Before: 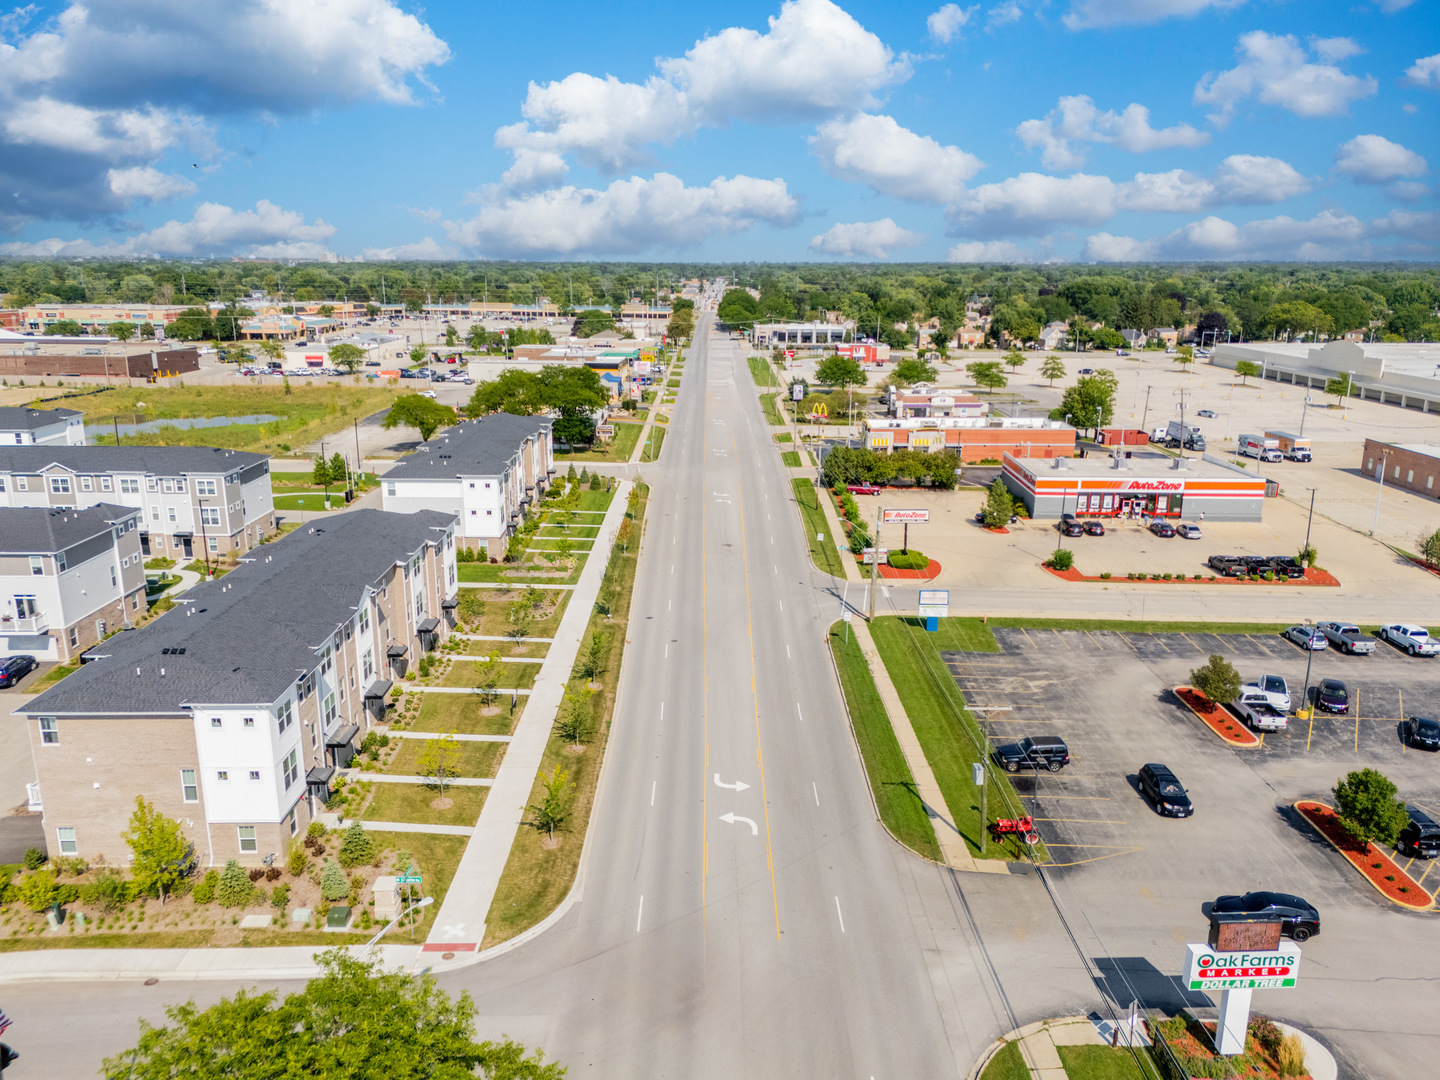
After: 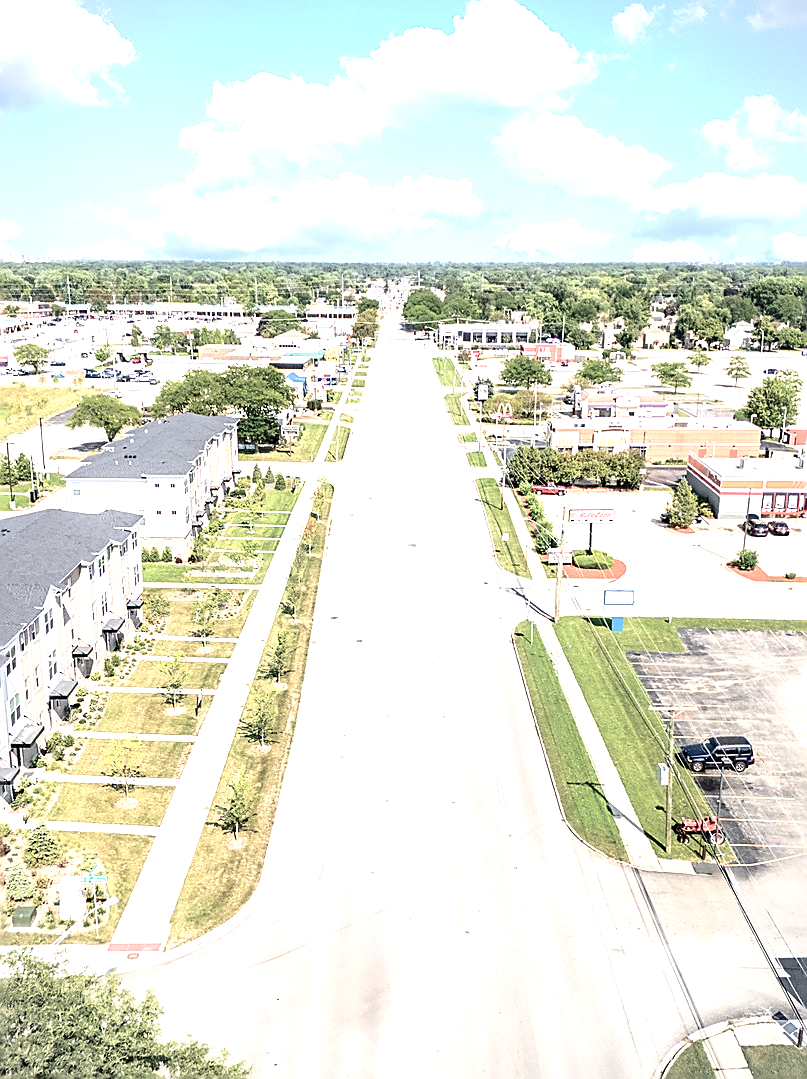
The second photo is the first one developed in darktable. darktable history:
vignetting: brightness -0.265, dithering 8-bit output
exposure: black level correction 0, exposure 1.289 EV, compensate exposure bias true, compensate highlight preservation false
color balance rgb: power › hue 210.49°, highlights gain › chroma 0.267%, highlights gain › hue 332.87°, perceptual saturation grading › global saturation -29.084%, perceptual saturation grading › highlights -20.99%, perceptual saturation grading › mid-tones -23.328%, perceptual saturation grading › shadows -24.237%, global vibrance 40.263%
tone curve: curves: ch0 [(0, 0) (0.003, 0.003) (0.011, 0.011) (0.025, 0.024) (0.044, 0.043) (0.069, 0.068) (0.1, 0.098) (0.136, 0.133) (0.177, 0.173) (0.224, 0.22) (0.277, 0.271) (0.335, 0.328) (0.399, 0.39) (0.468, 0.458) (0.543, 0.563) (0.623, 0.64) (0.709, 0.722) (0.801, 0.809) (0.898, 0.902) (1, 1)], color space Lab, linked channels, preserve colors none
crop: left 21.876%, right 22.059%, bottom 0.008%
sharpen: radius 1.402, amount 1.268, threshold 0.819
